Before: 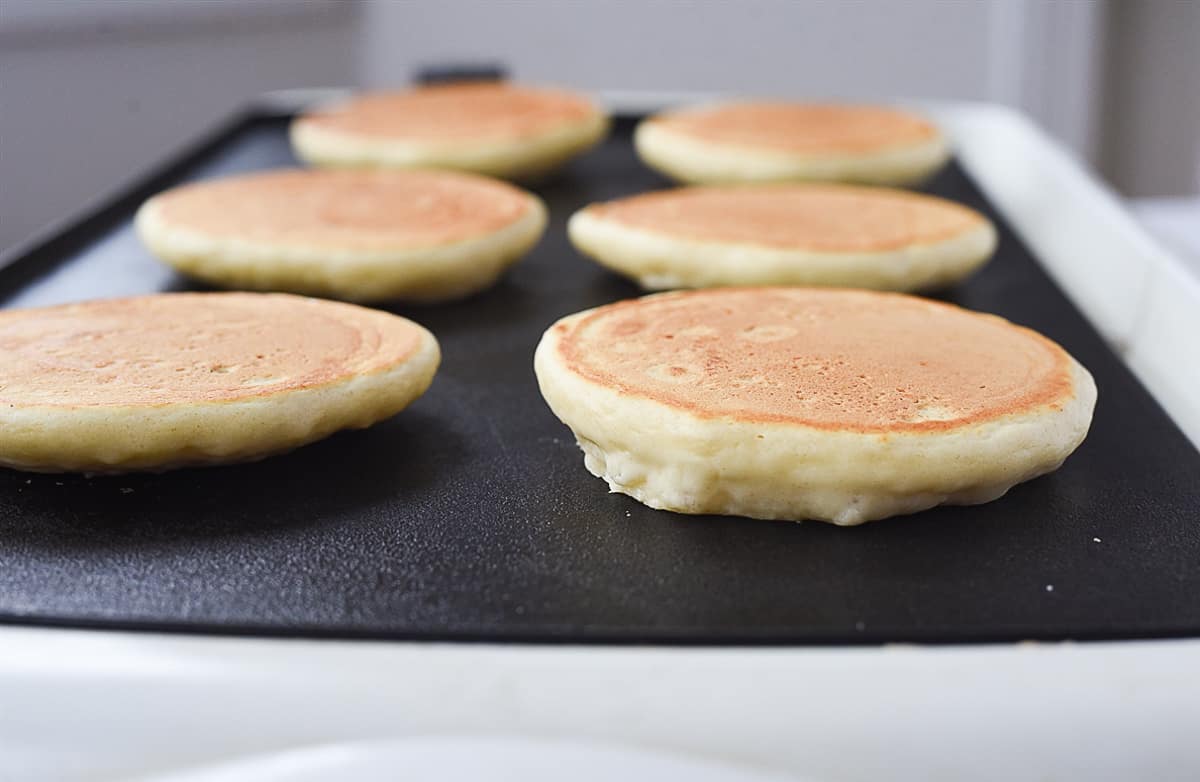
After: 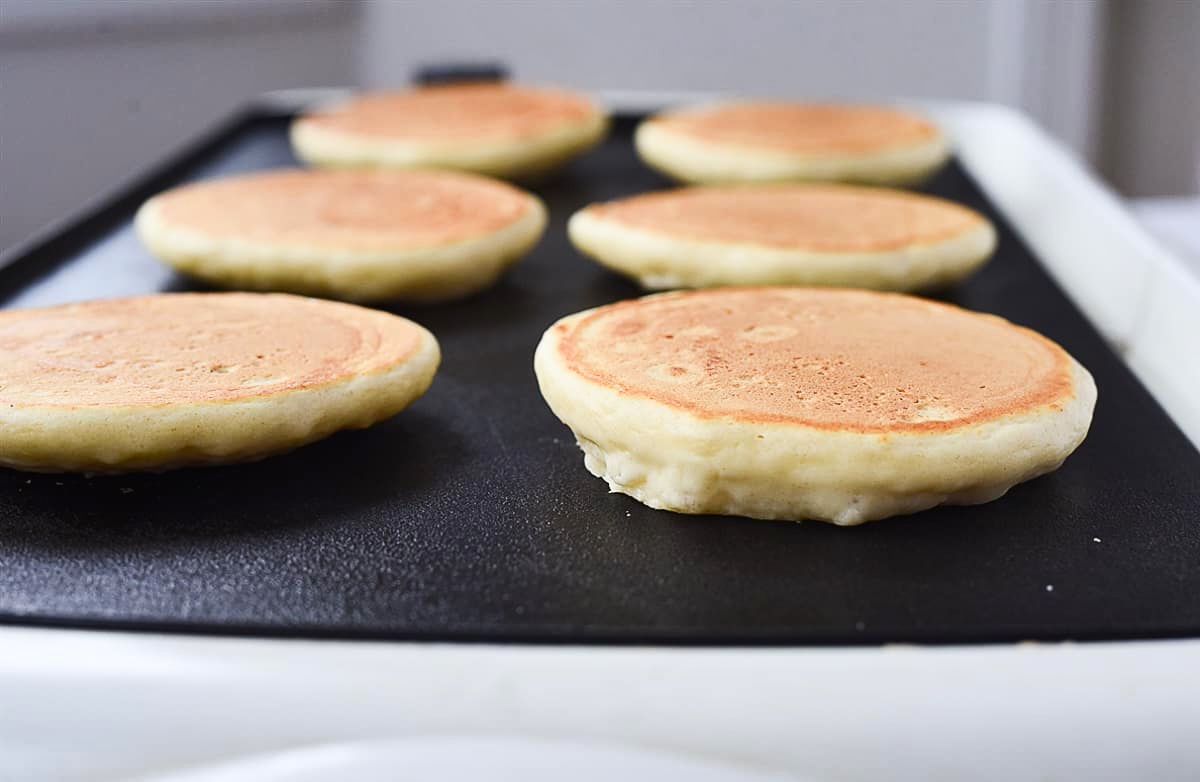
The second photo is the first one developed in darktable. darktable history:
shadows and highlights: shadows 49, highlights -41, soften with gaussian
contrast brightness saturation: contrast 0.15, brightness -0.01, saturation 0.1
color balance: output saturation 98.5%
